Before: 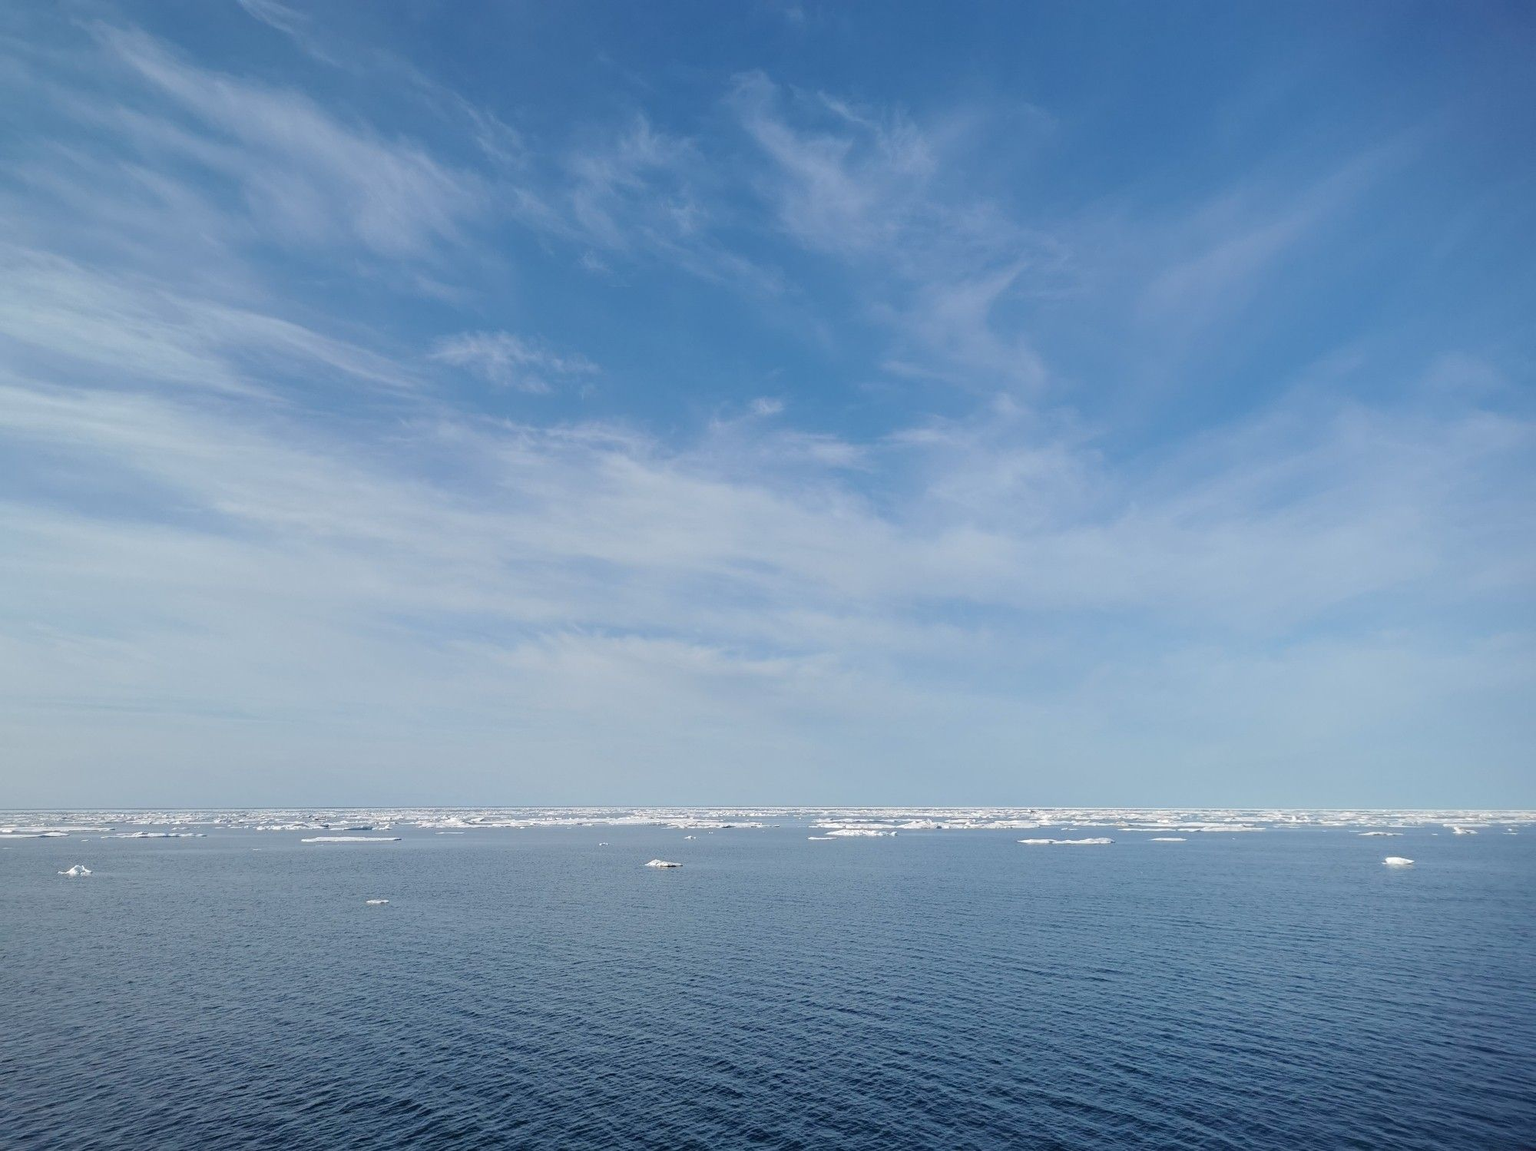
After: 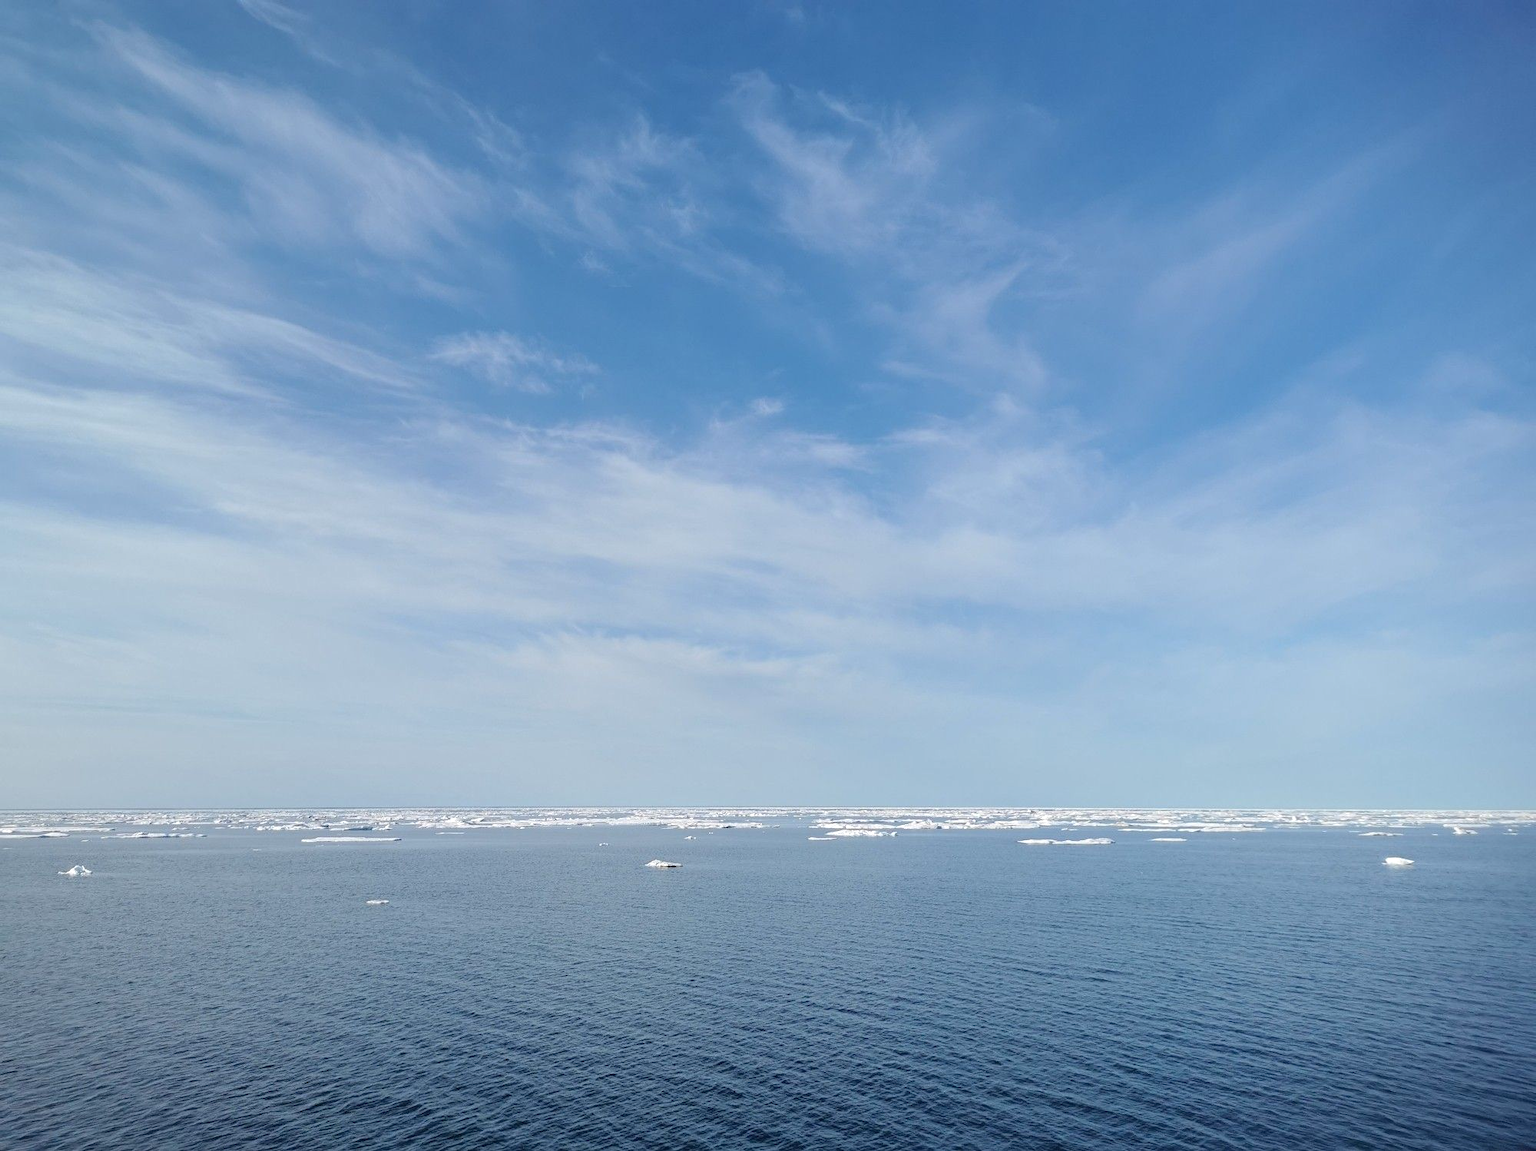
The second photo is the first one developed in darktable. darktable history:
exposure: exposure 0.191 EV, compensate highlight preservation false
